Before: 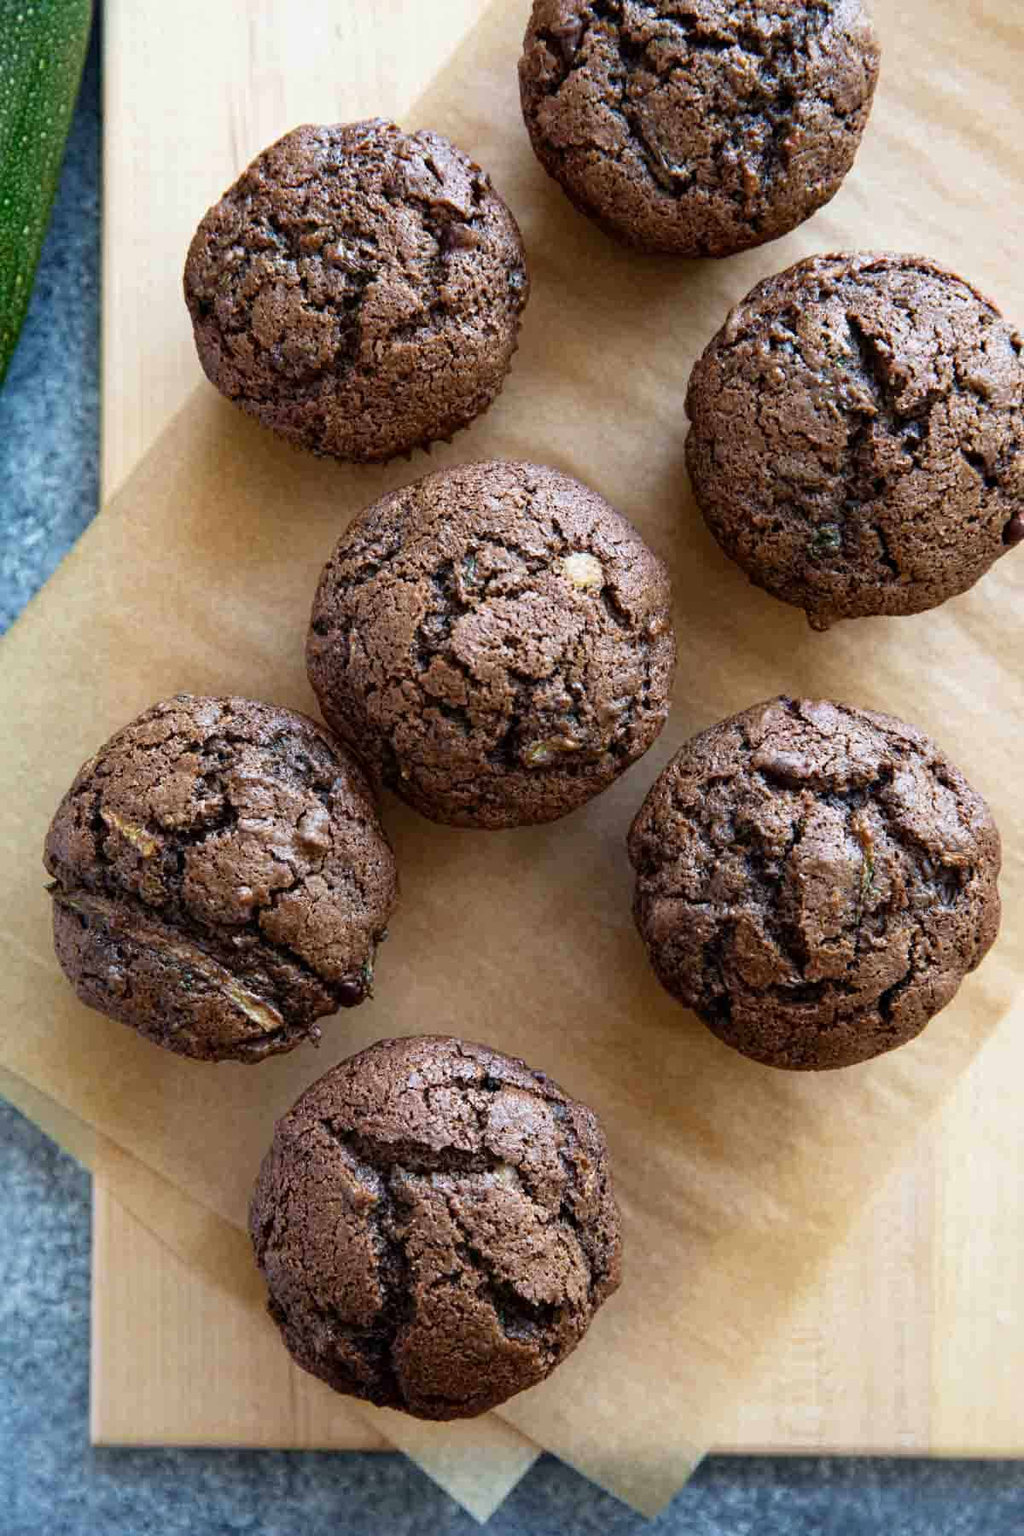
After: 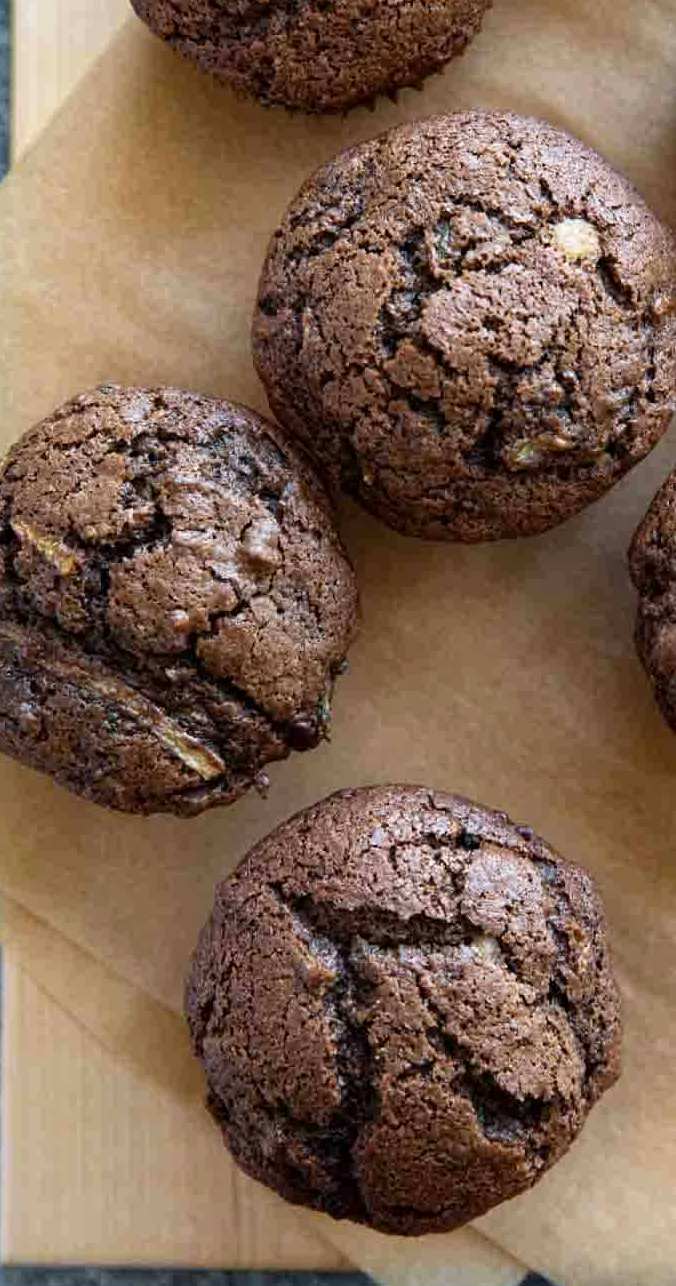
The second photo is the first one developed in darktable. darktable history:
tone equalizer: on, module defaults
crop: left 8.966%, top 23.852%, right 34.699%, bottom 4.703%
